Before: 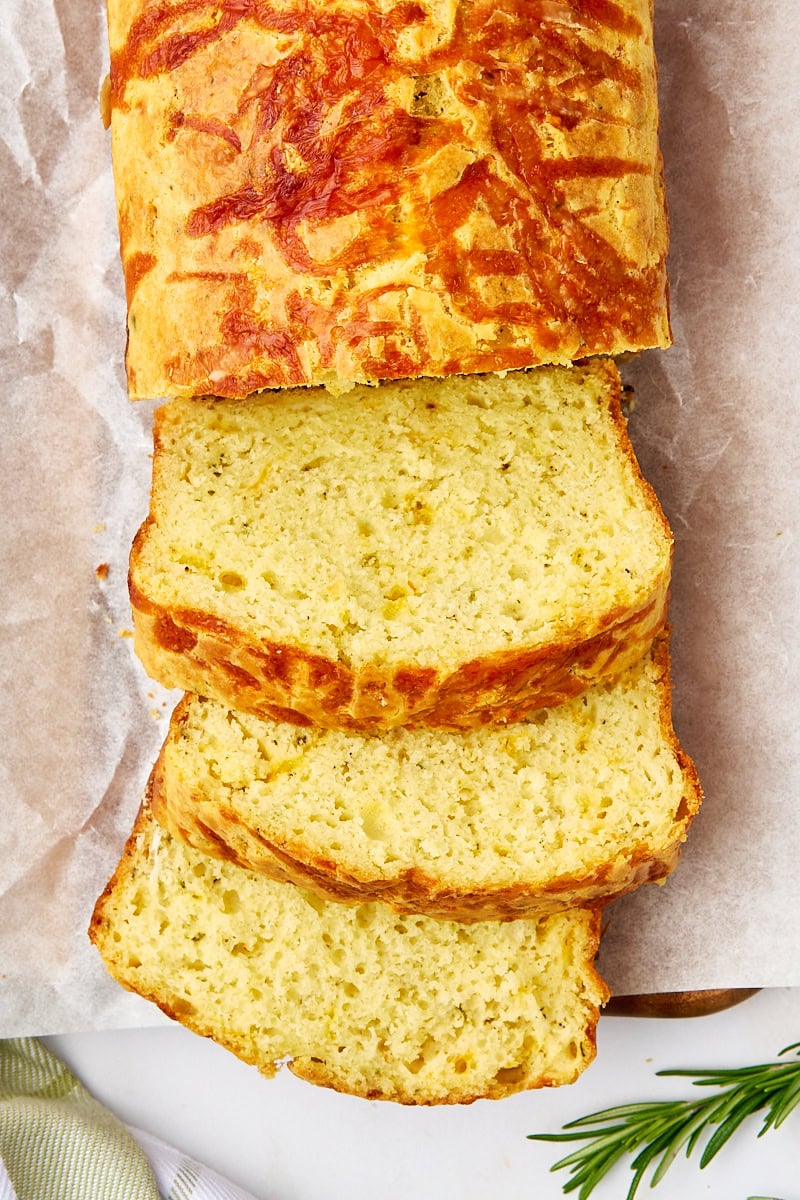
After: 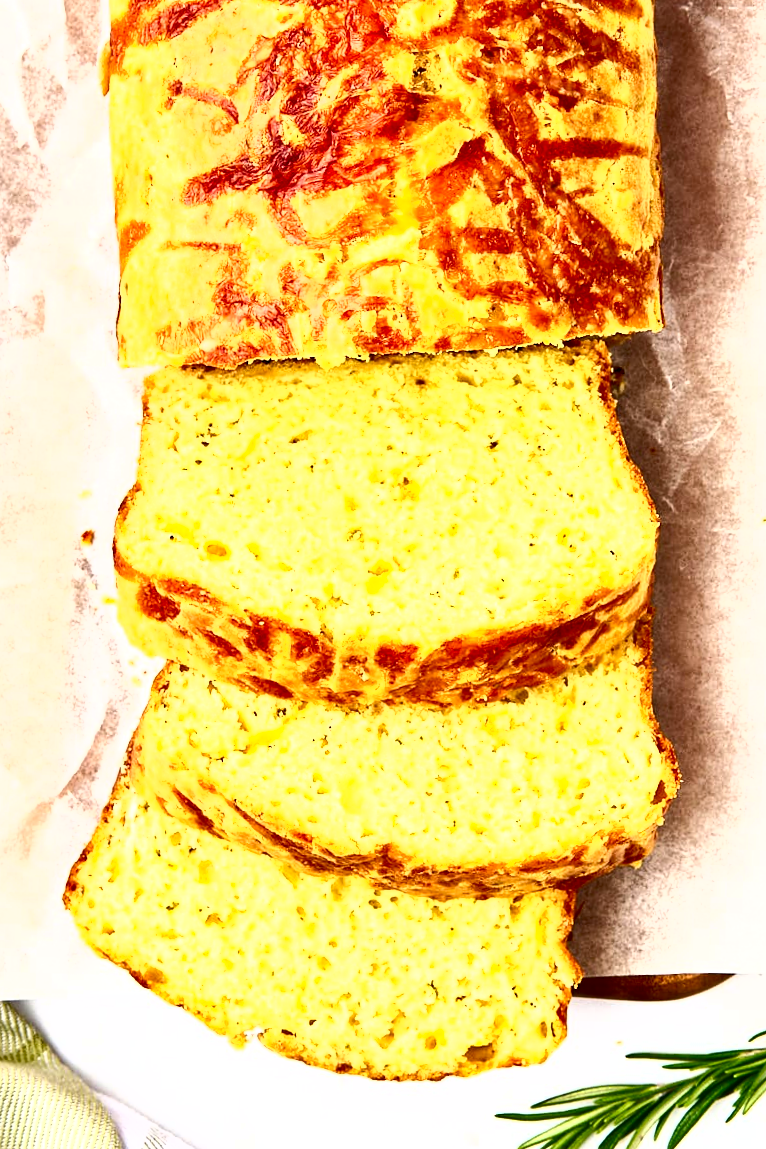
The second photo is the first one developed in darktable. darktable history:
crop and rotate: angle -1.7°
color correction: highlights b* -0.058
haze removal: strength 0.255, distance 0.244, compatibility mode true, adaptive false
tone curve: curves: ch0 [(0, 0) (0.003, 0.032) (0.011, 0.036) (0.025, 0.049) (0.044, 0.075) (0.069, 0.112) (0.1, 0.151) (0.136, 0.197) (0.177, 0.241) (0.224, 0.295) (0.277, 0.355) (0.335, 0.429) (0.399, 0.512) (0.468, 0.607) (0.543, 0.702) (0.623, 0.796) (0.709, 0.903) (0.801, 0.987) (0.898, 0.997) (1, 1)], color space Lab, independent channels, preserve colors none
exposure: exposure 0.36 EV, compensate exposure bias true, compensate highlight preservation false
contrast brightness saturation: contrast 0.192, brightness -0.236, saturation 0.118
